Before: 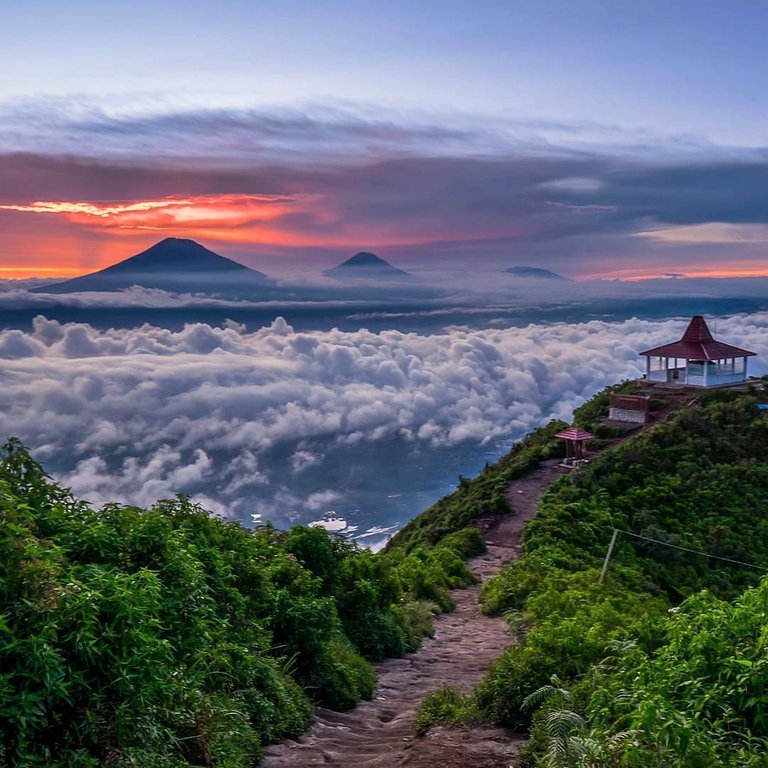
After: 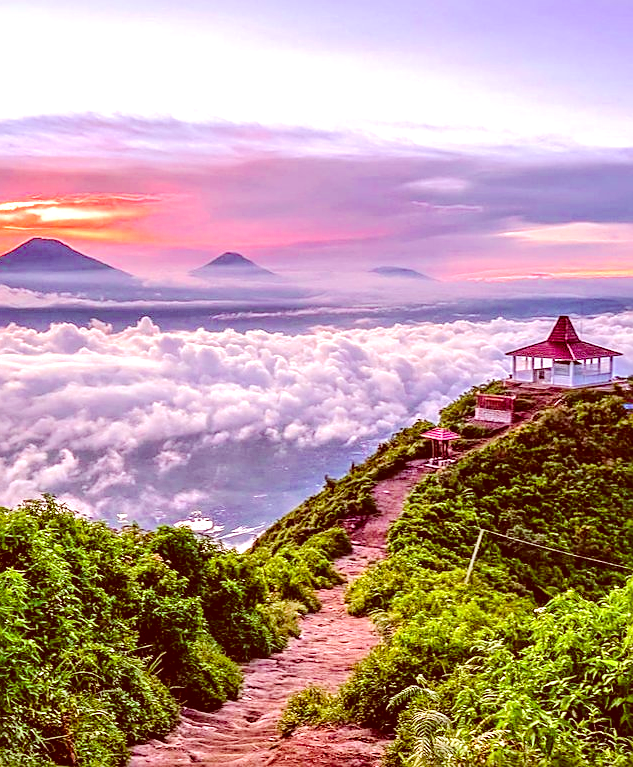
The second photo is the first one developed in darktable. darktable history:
crop: left 17.464%, bottom 0.022%
local contrast: on, module defaults
color balance rgb: perceptual saturation grading › global saturation 39.204%, perceptual saturation grading › highlights -25.819%, perceptual saturation grading › mid-tones 35.46%, perceptual saturation grading › shadows 35.727%, global vibrance 20%
sharpen: on, module defaults
tone equalizer: -7 EV 0.157 EV, -6 EV 0.59 EV, -5 EV 1.18 EV, -4 EV 1.31 EV, -3 EV 1.12 EV, -2 EV 0.6 EV, -1 EV 0.168 EV, edges refinement/feathering 500, mask exposure compensation -1.57 EV, preserve details no
color correction: highlights a* 9.23, highlights b* 9.07, shadows a* 39.44, shadows b* 39.41, saturation 0.803
exposure: black level correction 0, exposure 1 EV, compensate highlight preservation false
